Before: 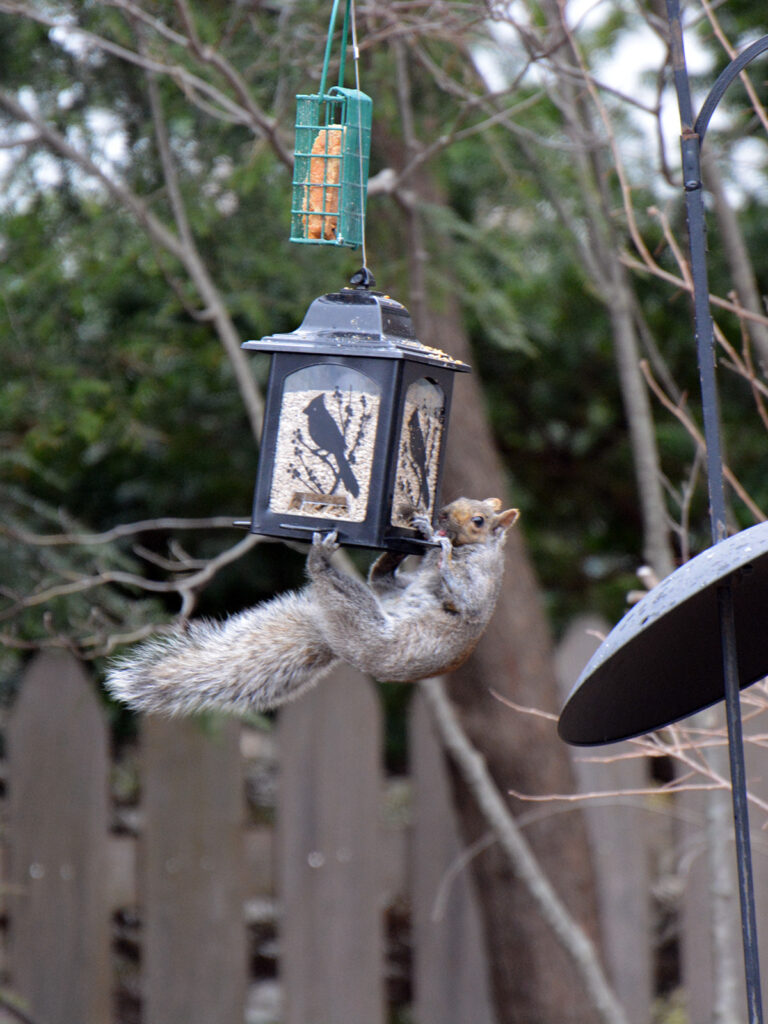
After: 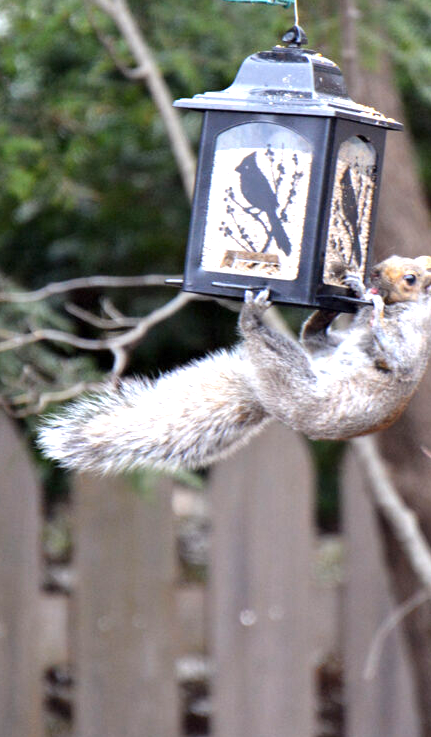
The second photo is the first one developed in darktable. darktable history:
exposure: exposure 1 EV, compensate exposure bias true, compensate highlight preservation false
crop: left 8.902%, top 23.7%, right 34.976%, bottom 4.285%
